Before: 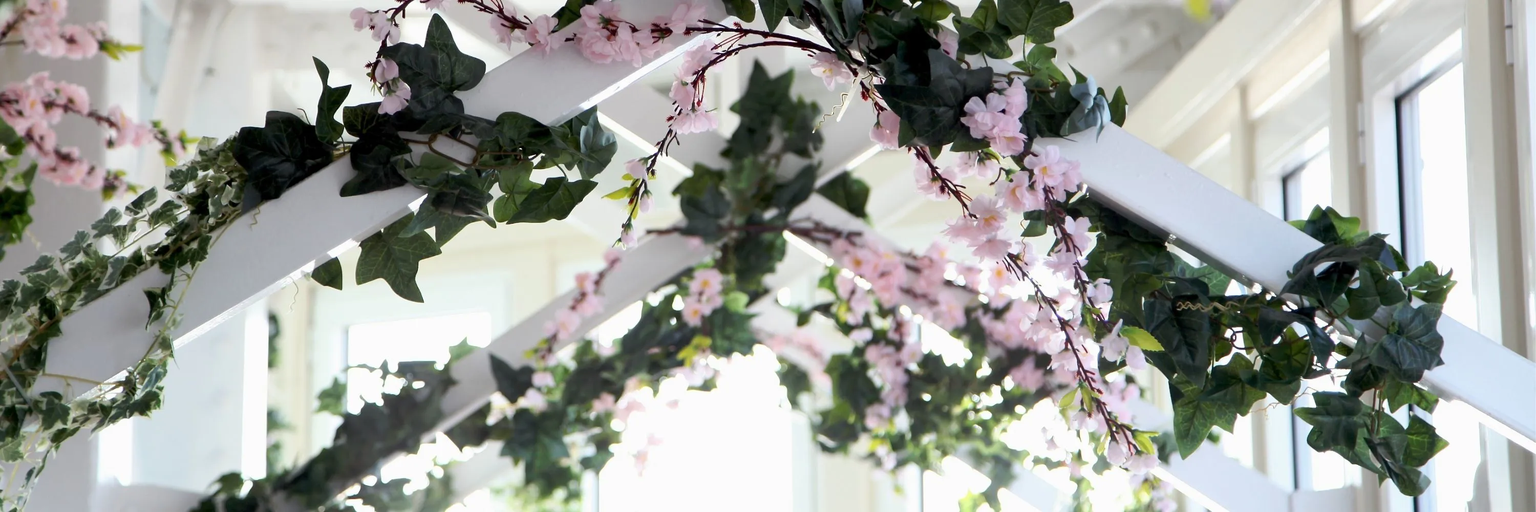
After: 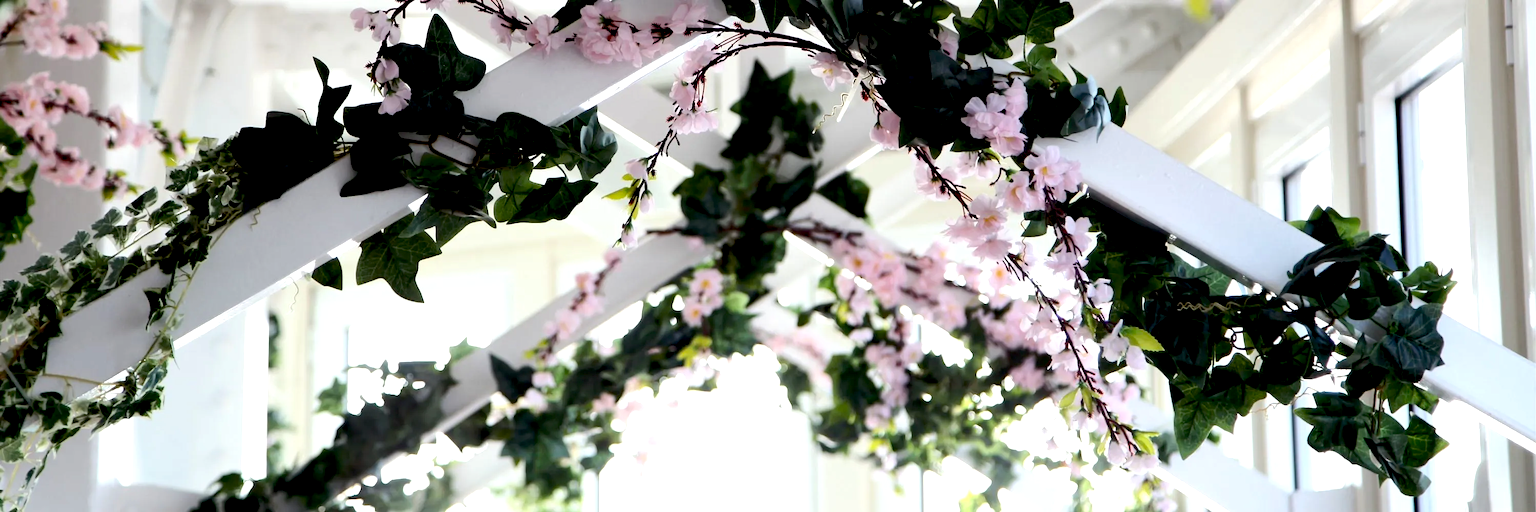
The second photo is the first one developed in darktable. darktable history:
white balance: emerald 1
exposure: black level correction 0.029, exposure -0.073 EV, compensate highlight preservation false
tone equalizer: -8 EV -0.417 EV, -7 EV -0.389 EV, -6 EV -0.333 EV, -5 EV -0.222 EV, -3 EV 0.222 EV, -2 EV 0.333 EV, -1 EV 0.389 EV, +0 EV 0.417 EV, edges refinement/feathering 500, mask exposure compensation -1.57 EV, preserve details no
